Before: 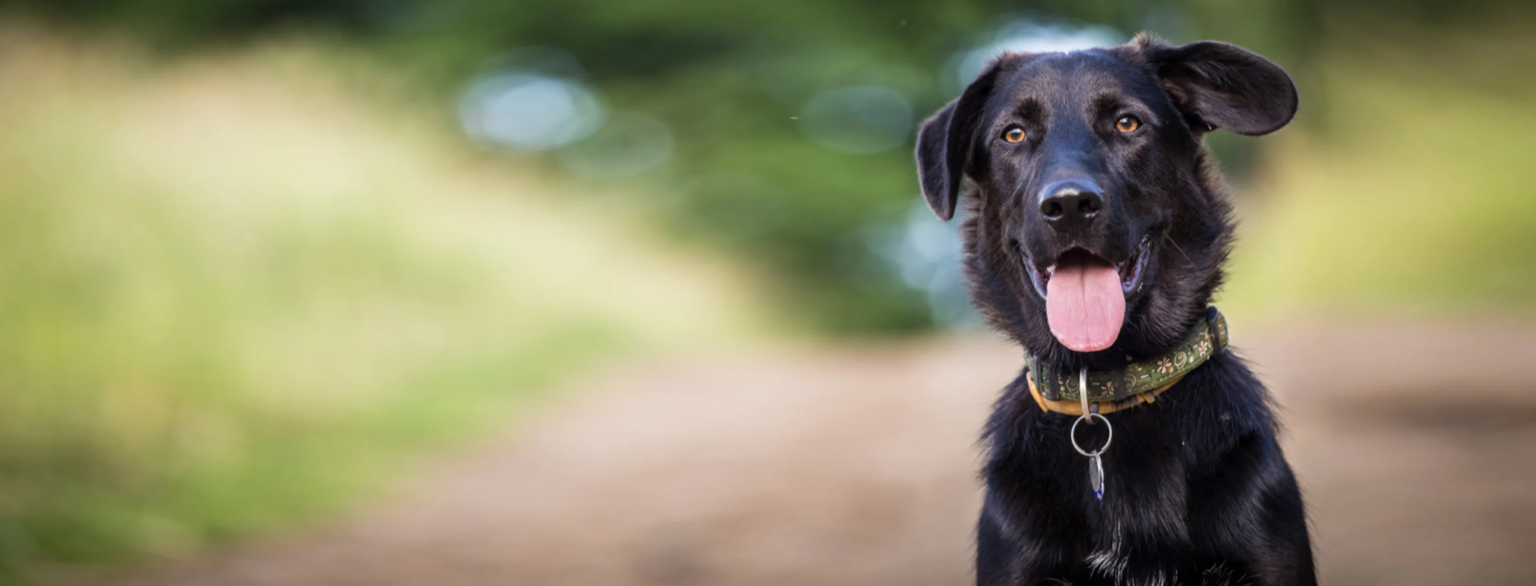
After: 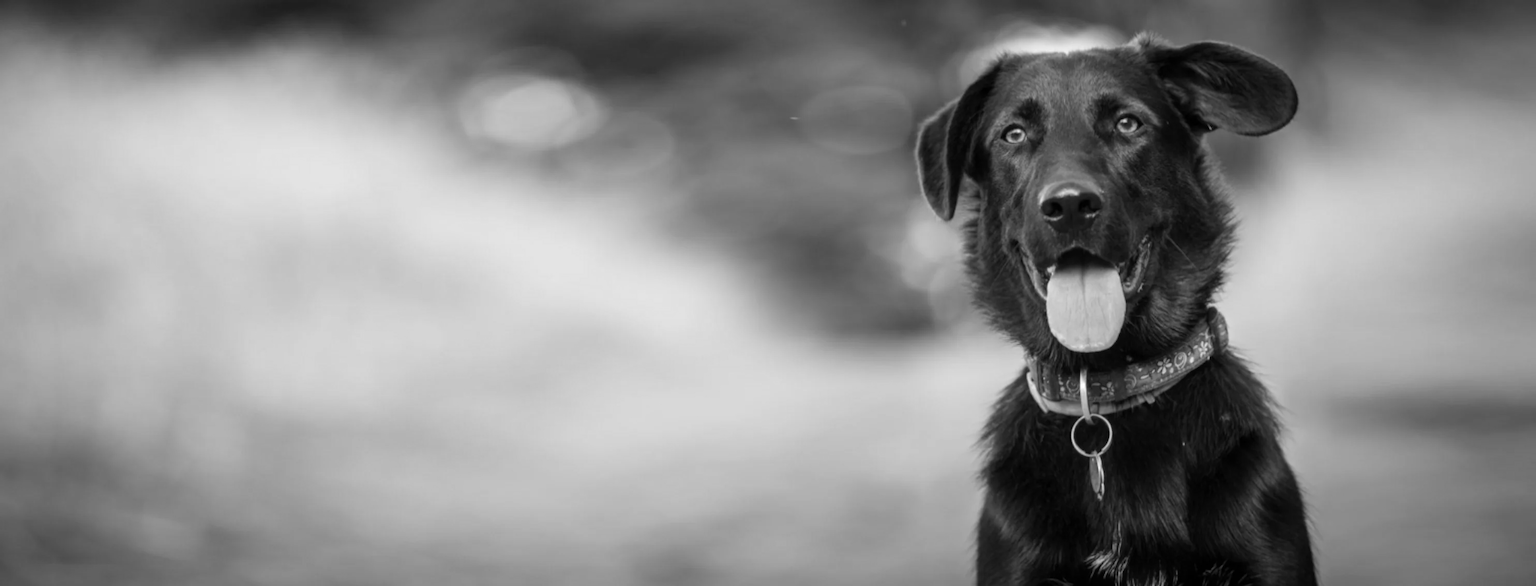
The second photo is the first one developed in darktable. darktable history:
tone equalizer: on, module defaults
color zones: curves: ch1 [(0, -0.014) (0.143, -0.013) (0.286, -0.013) (0.429, -0.016) (0.571, -0.019) (0.714, -0.015) (0.857, 0.002) (1, -0.014)]
